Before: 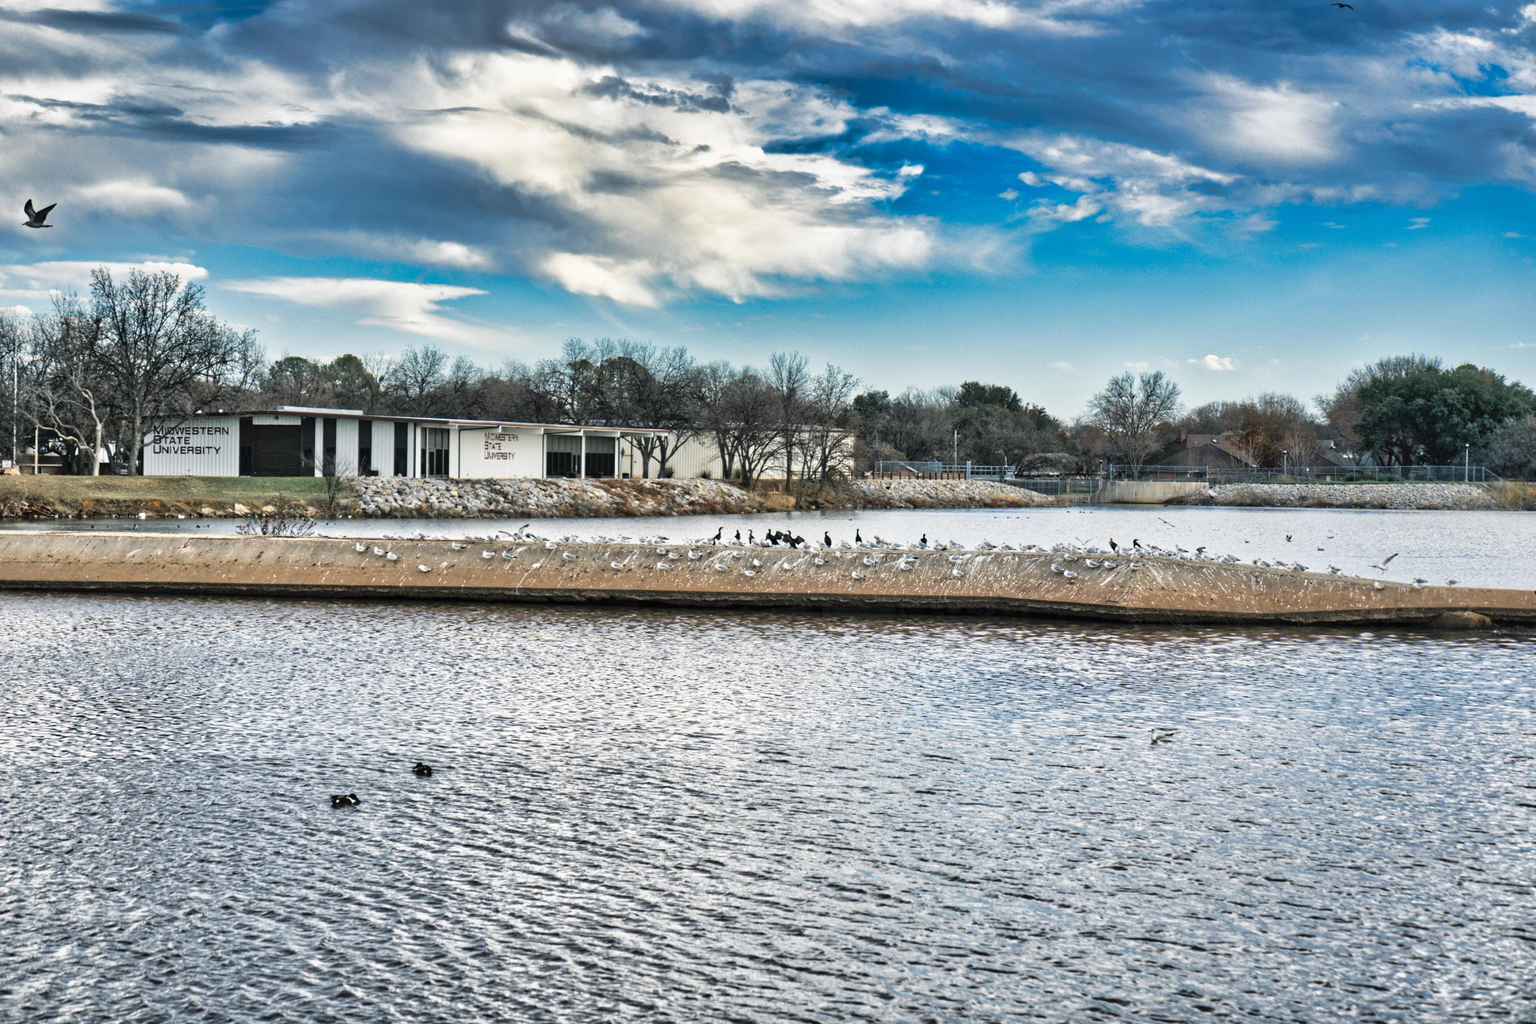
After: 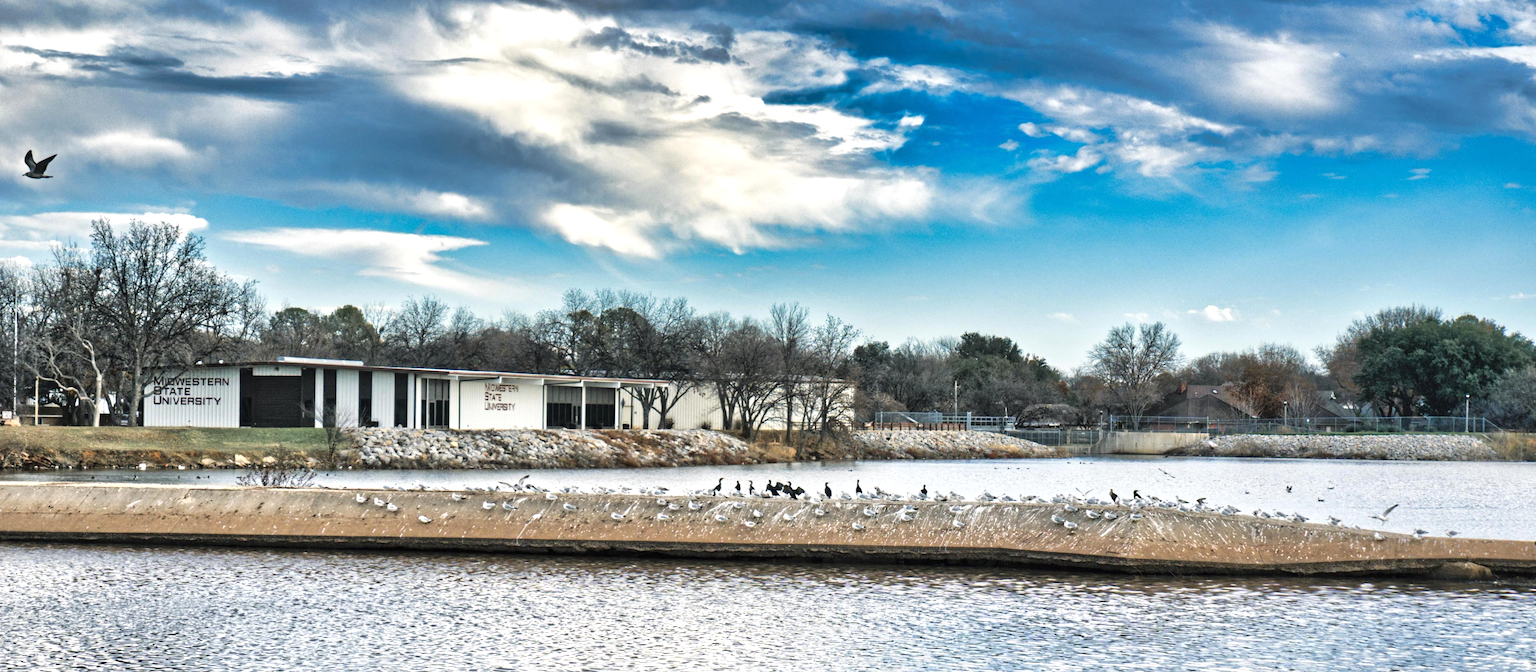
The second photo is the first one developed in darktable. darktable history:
exposure: exposure 0.29 EV, compensate highlight preservation false
crop and rotate: top 4.848%, bottom 29.503%
